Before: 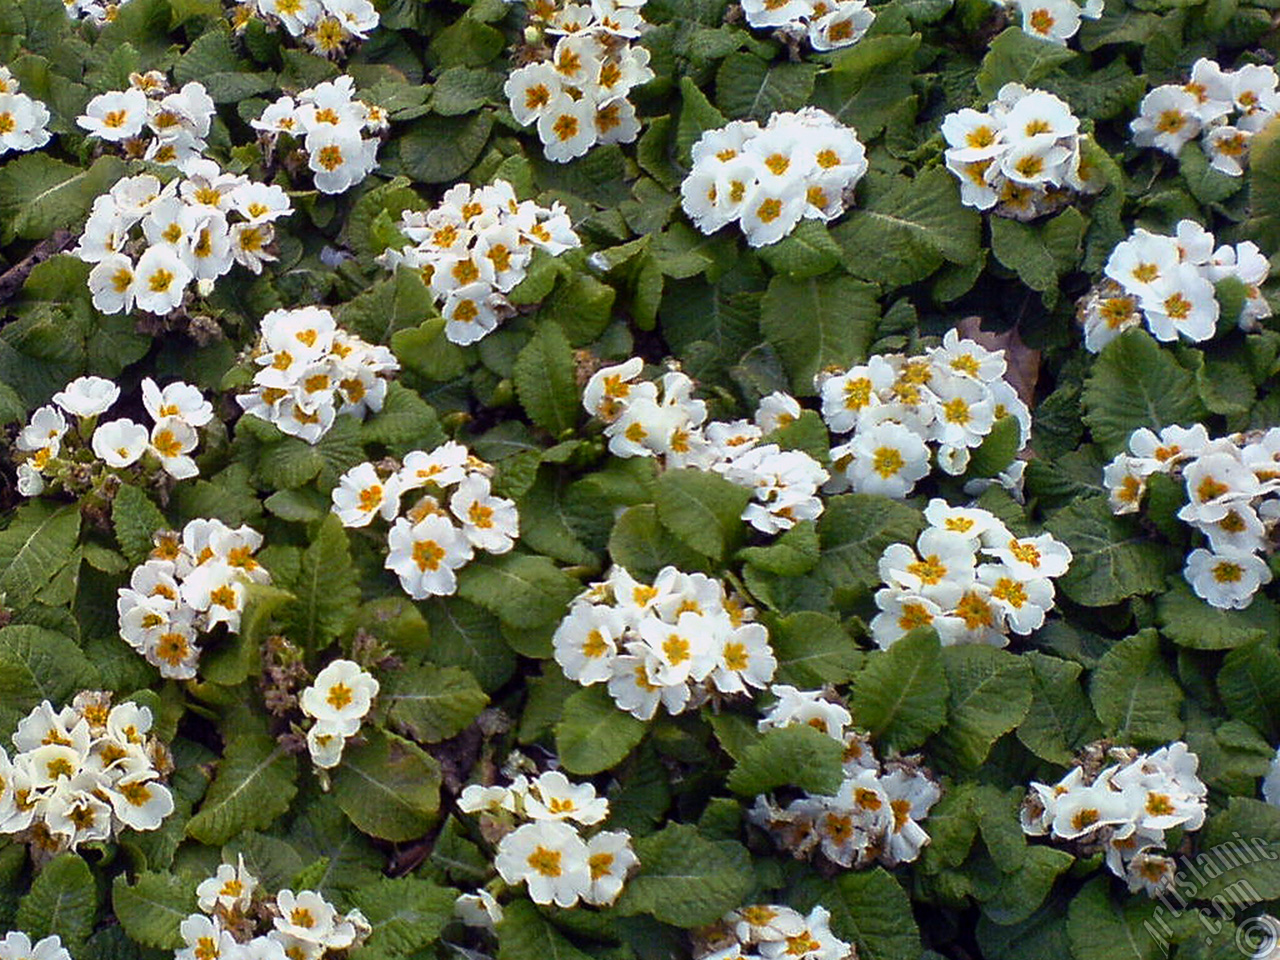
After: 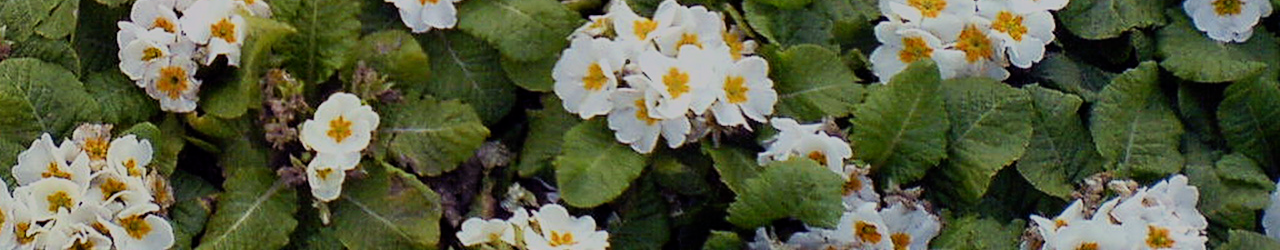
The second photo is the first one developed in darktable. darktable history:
filmic rgb: middle gray luminance 29.75%, black relative exposure -8.96 EV, white relative exposure 6.98 EV, target black luminance 0%, hardness 2.96, latitude 1.4%, contrast 0.961, highlights saturation mix 6.31%, shadows ↔ highlights balance 11.9%, contrast in shadows safe
crop and rotate: top 59.071%, bottom 14.834%
